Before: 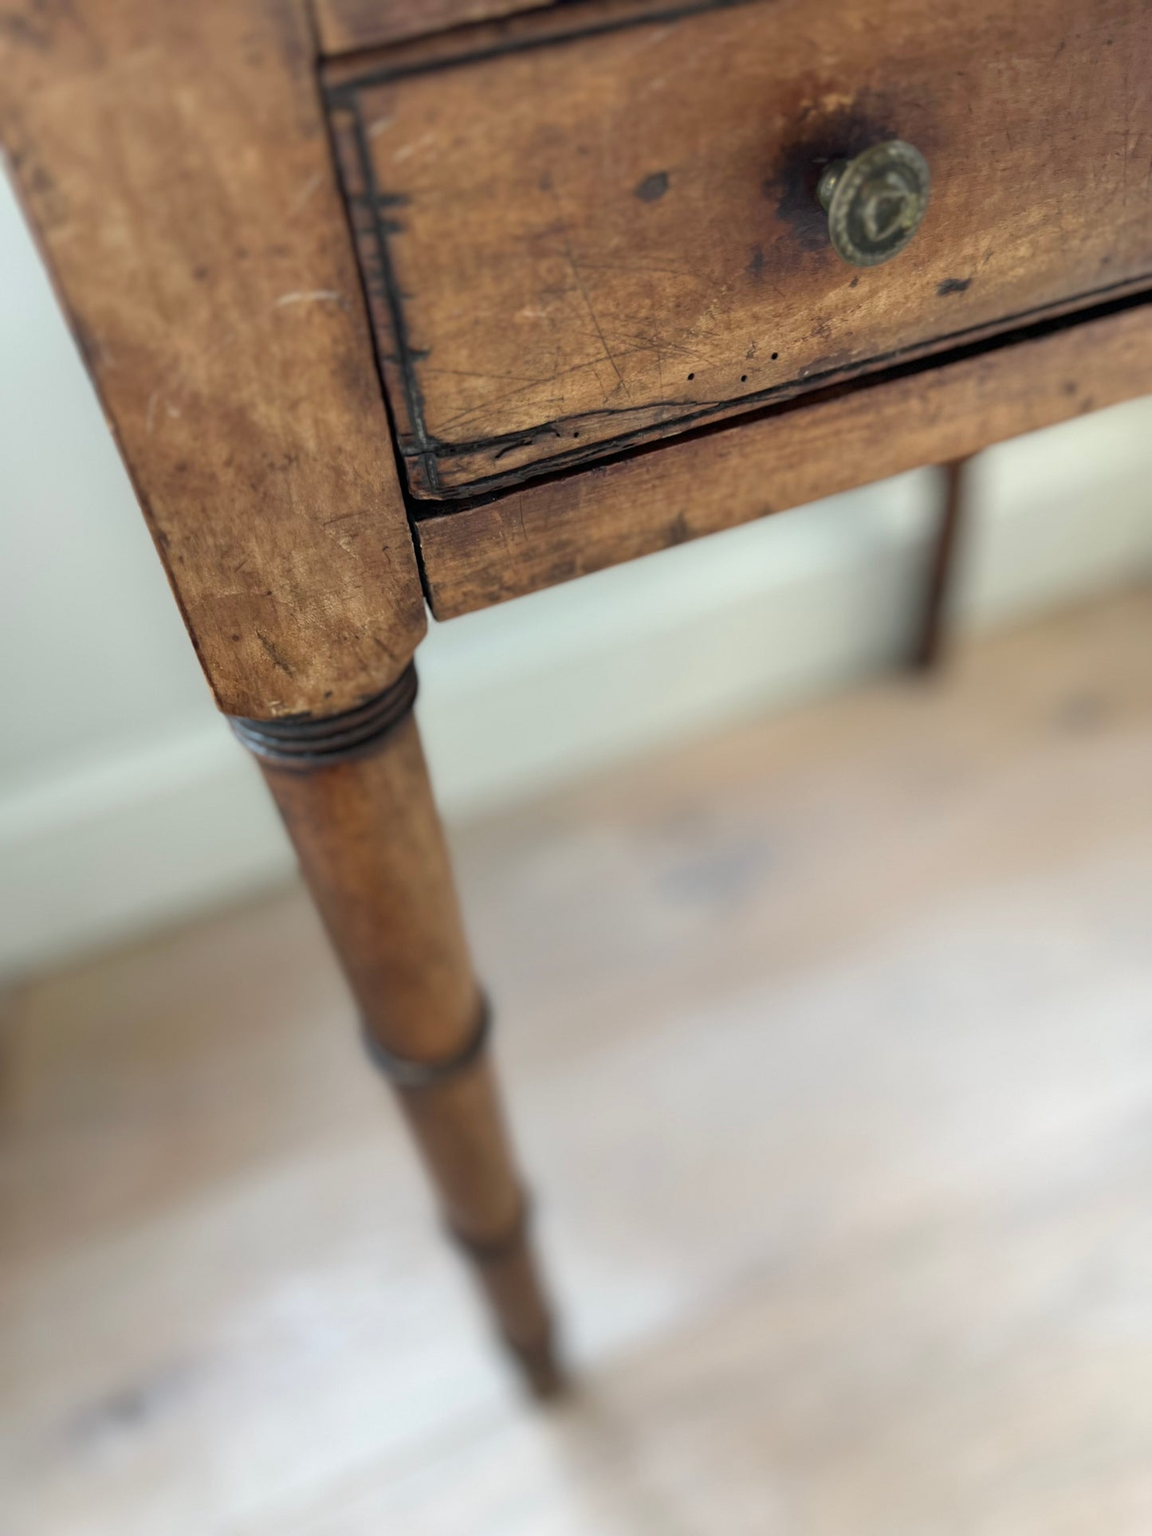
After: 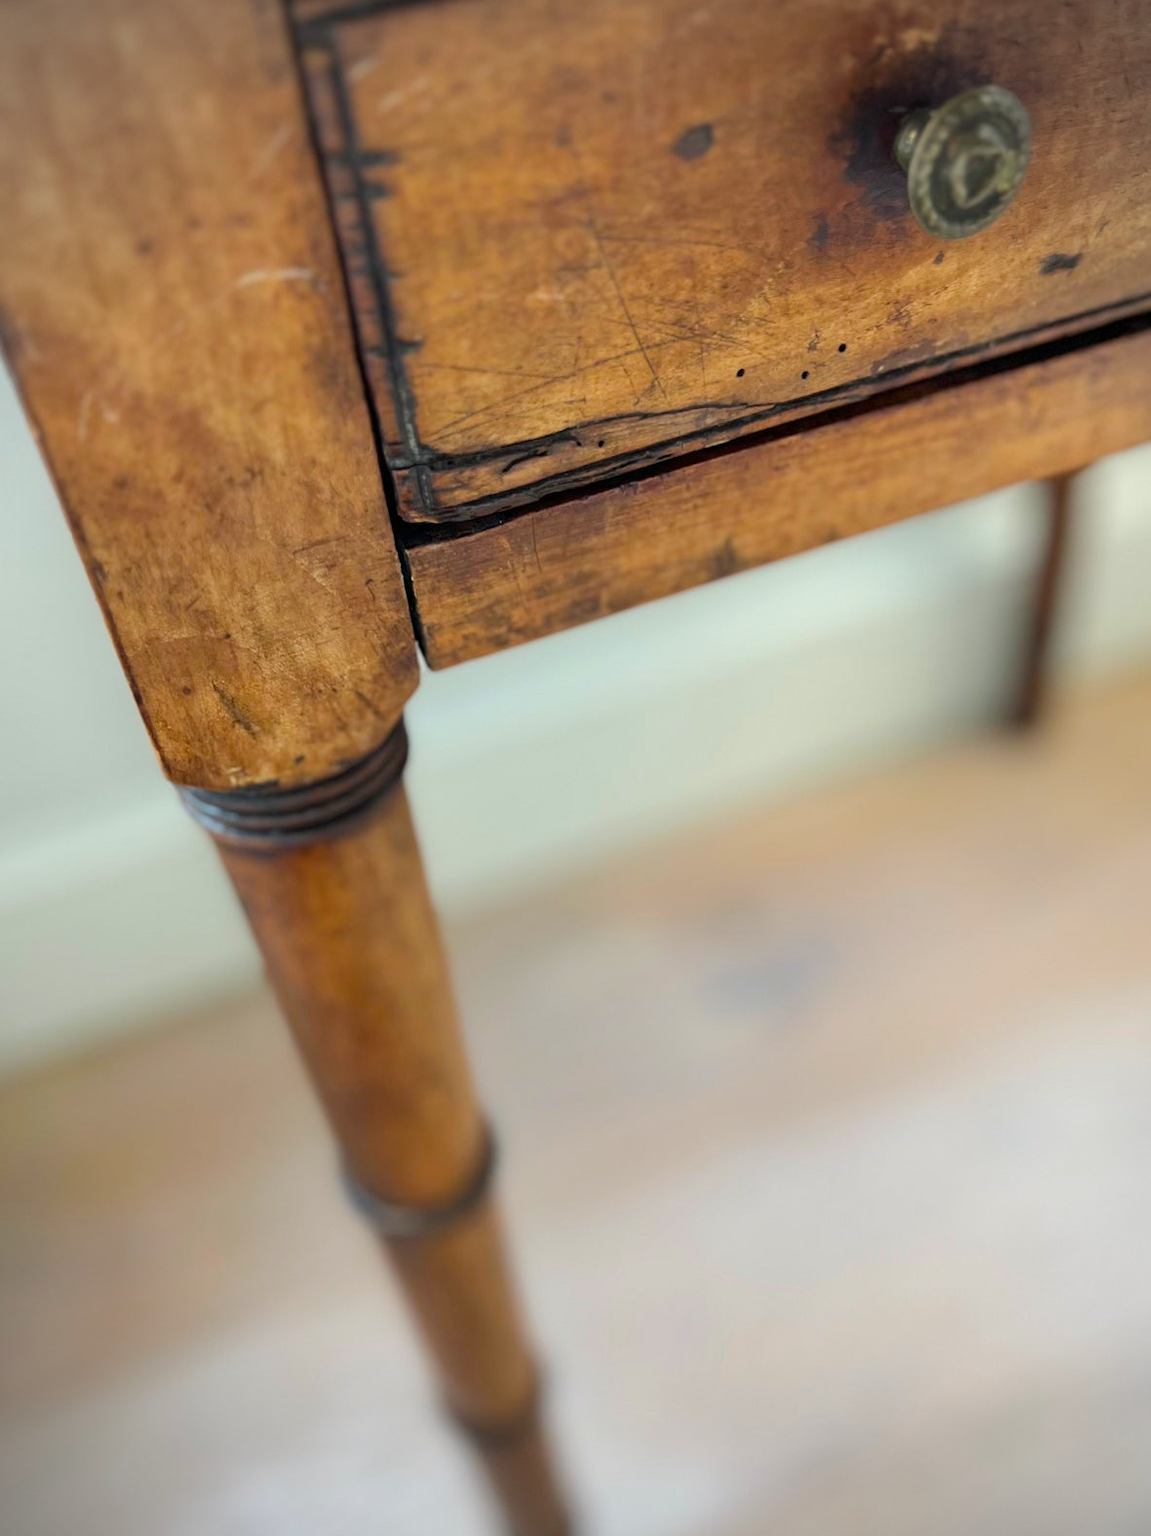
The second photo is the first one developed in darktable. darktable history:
crop and rotate: left 7.196%, top 4.574%, right 10.605%, bottom 13.178%
color balance rgb: perceptual saturation grading › global saturation 25%, perceptual brilliance grading › mid-tones 10%, perceptual brilliance grading › shadows 15%, global vibrance 20%
vignetting: unbound false
